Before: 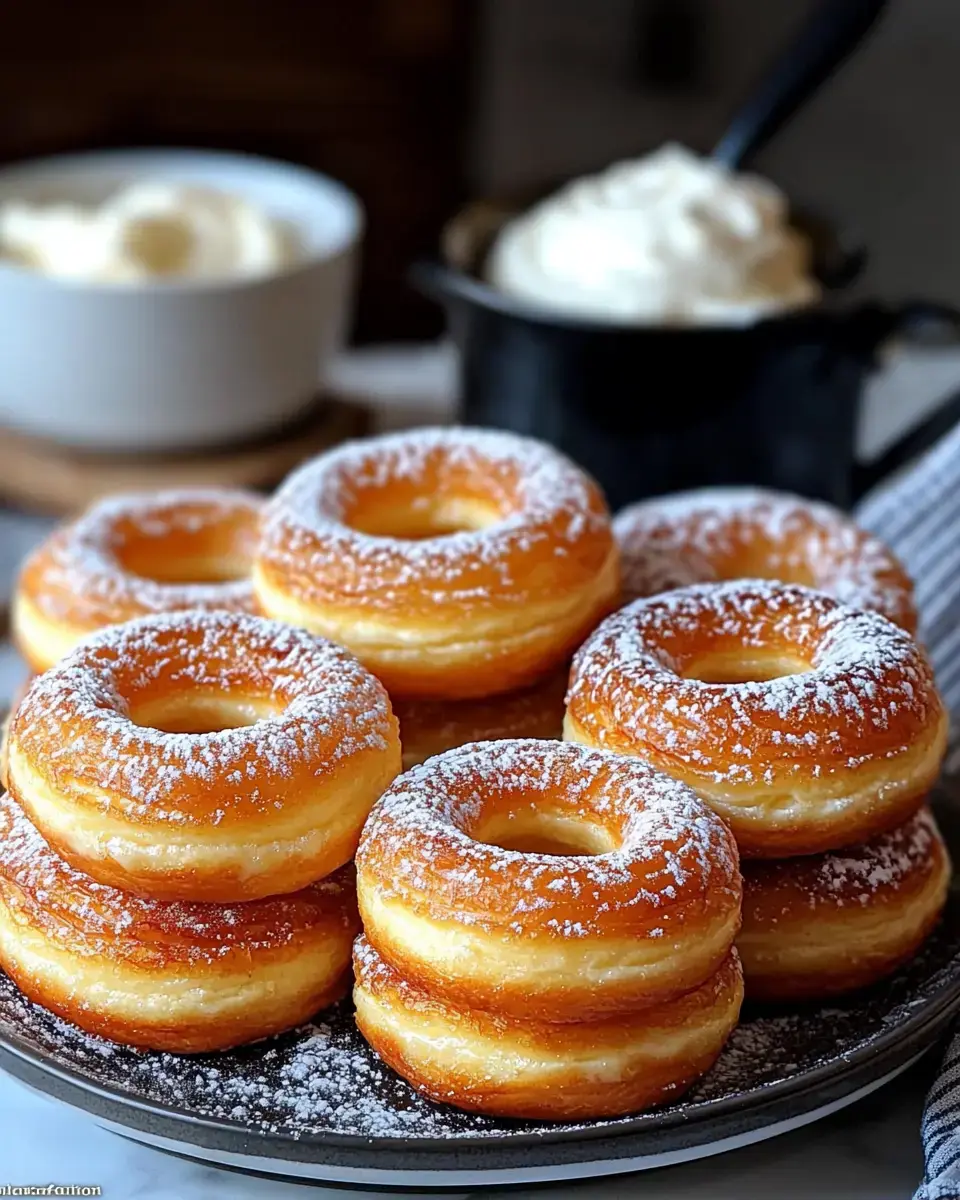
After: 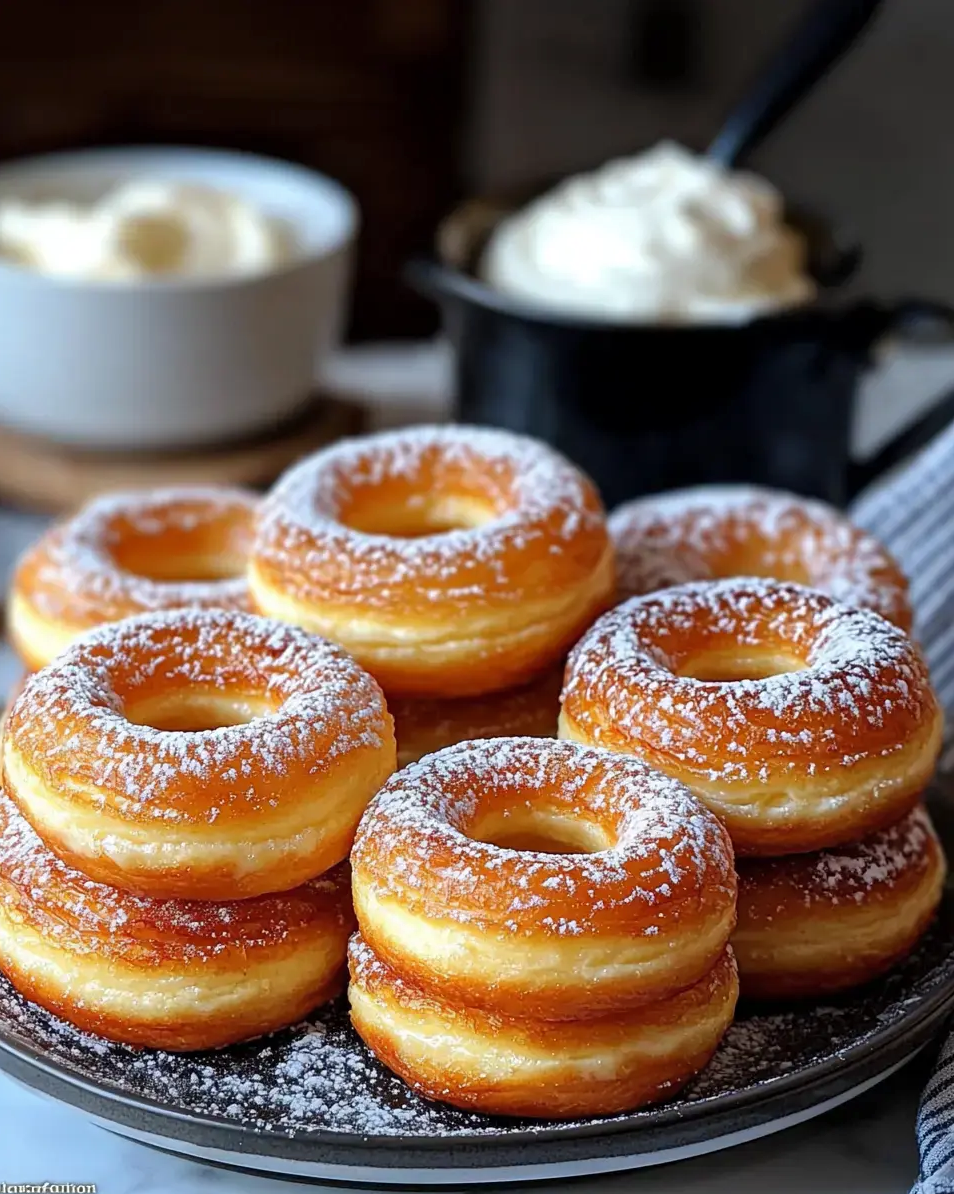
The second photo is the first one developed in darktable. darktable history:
crop and rotate: left 0.614%, top 0.179%, bottom 0.309%
shadows and highlights: radius 125.46, shadows 21.19, highlights -21.19, low approximation 0.01
